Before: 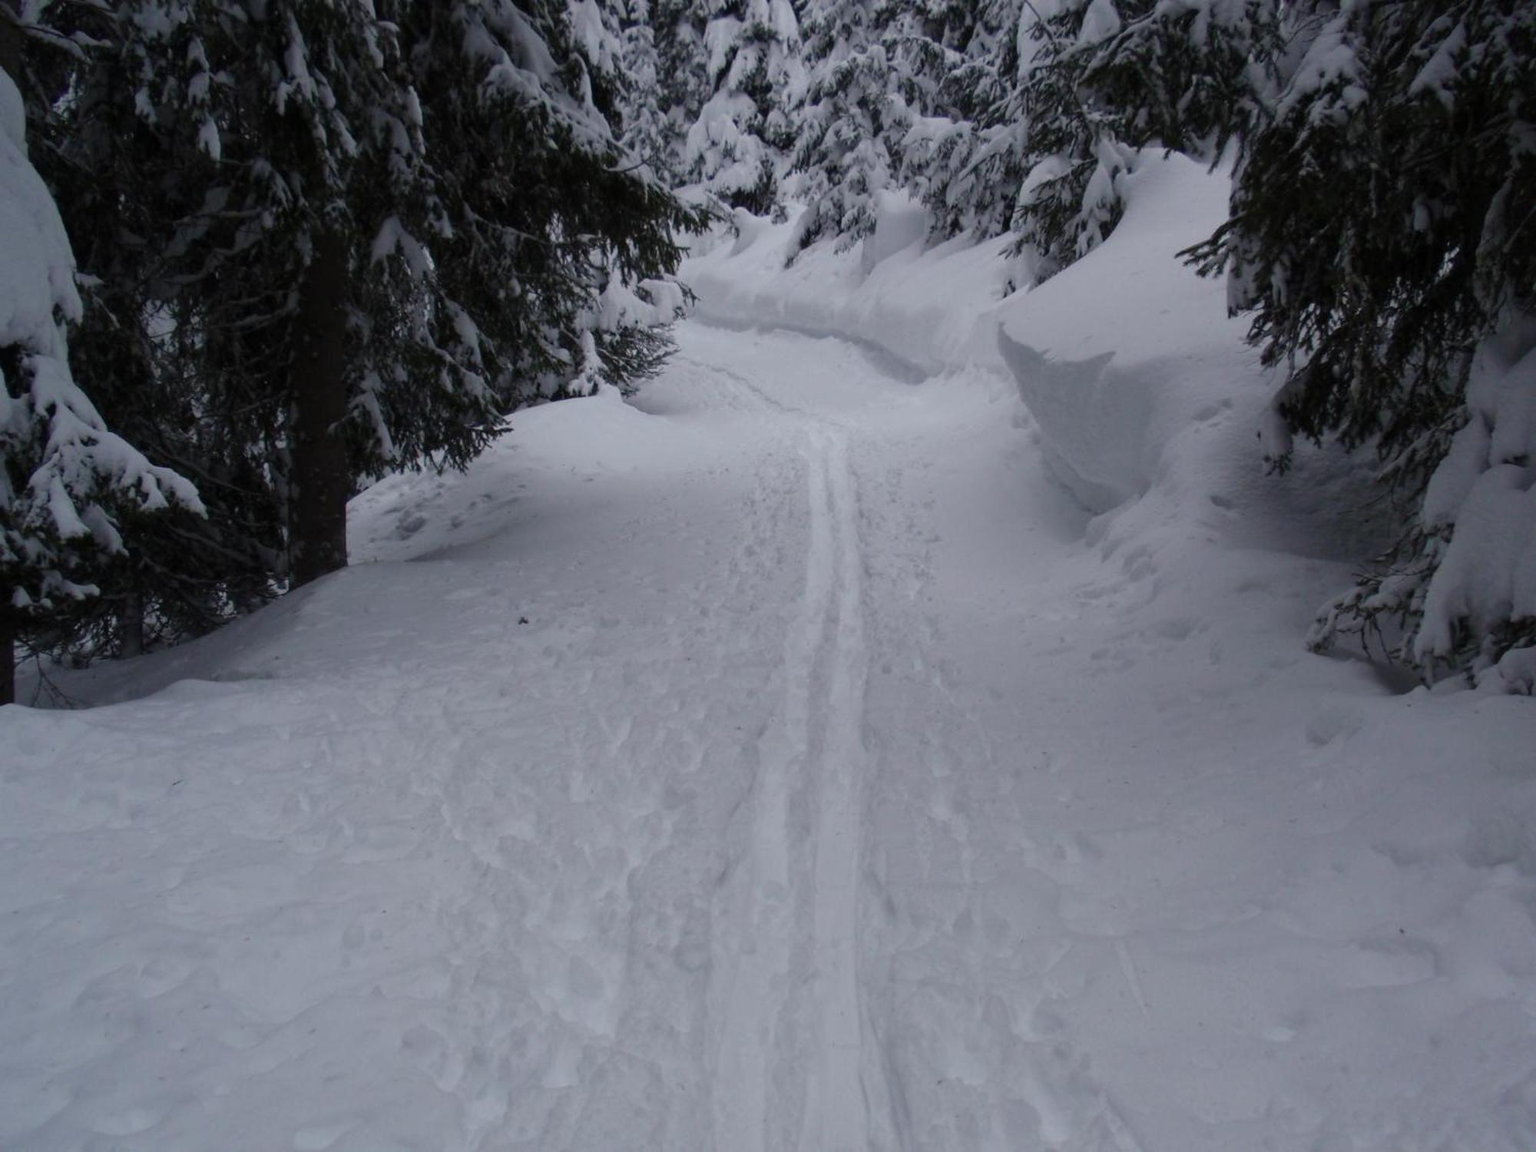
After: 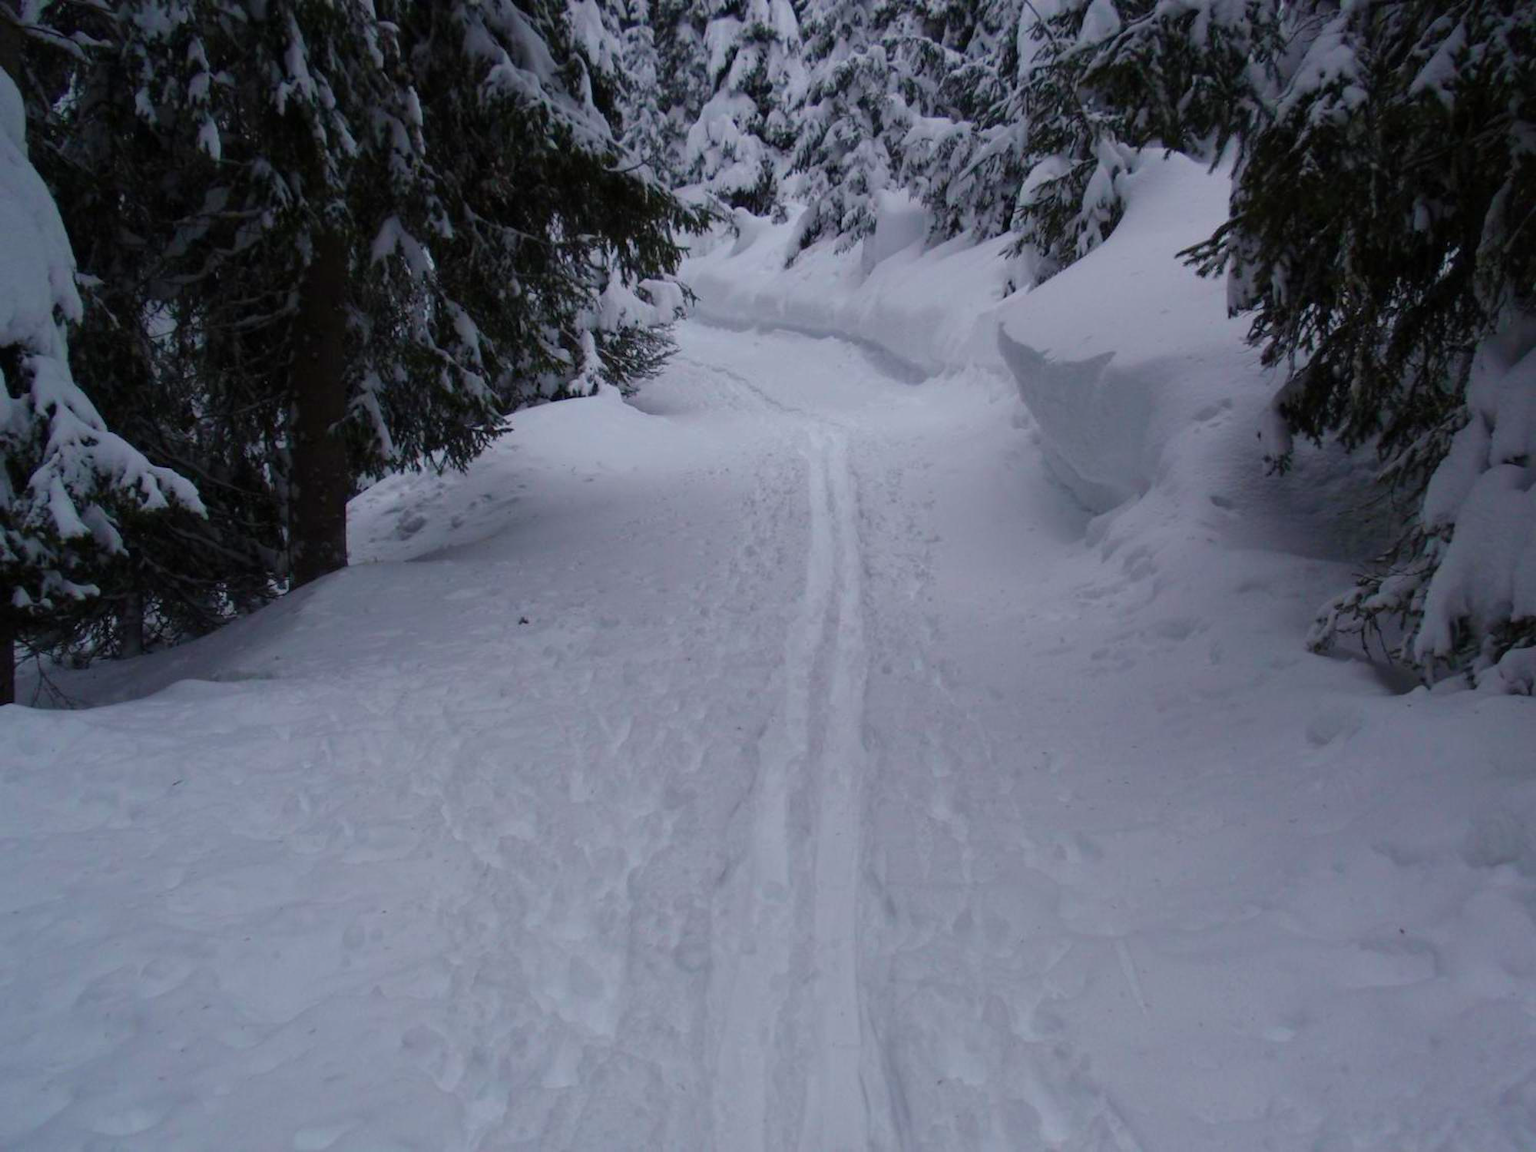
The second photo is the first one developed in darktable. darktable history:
velvia: strength 44.74%
